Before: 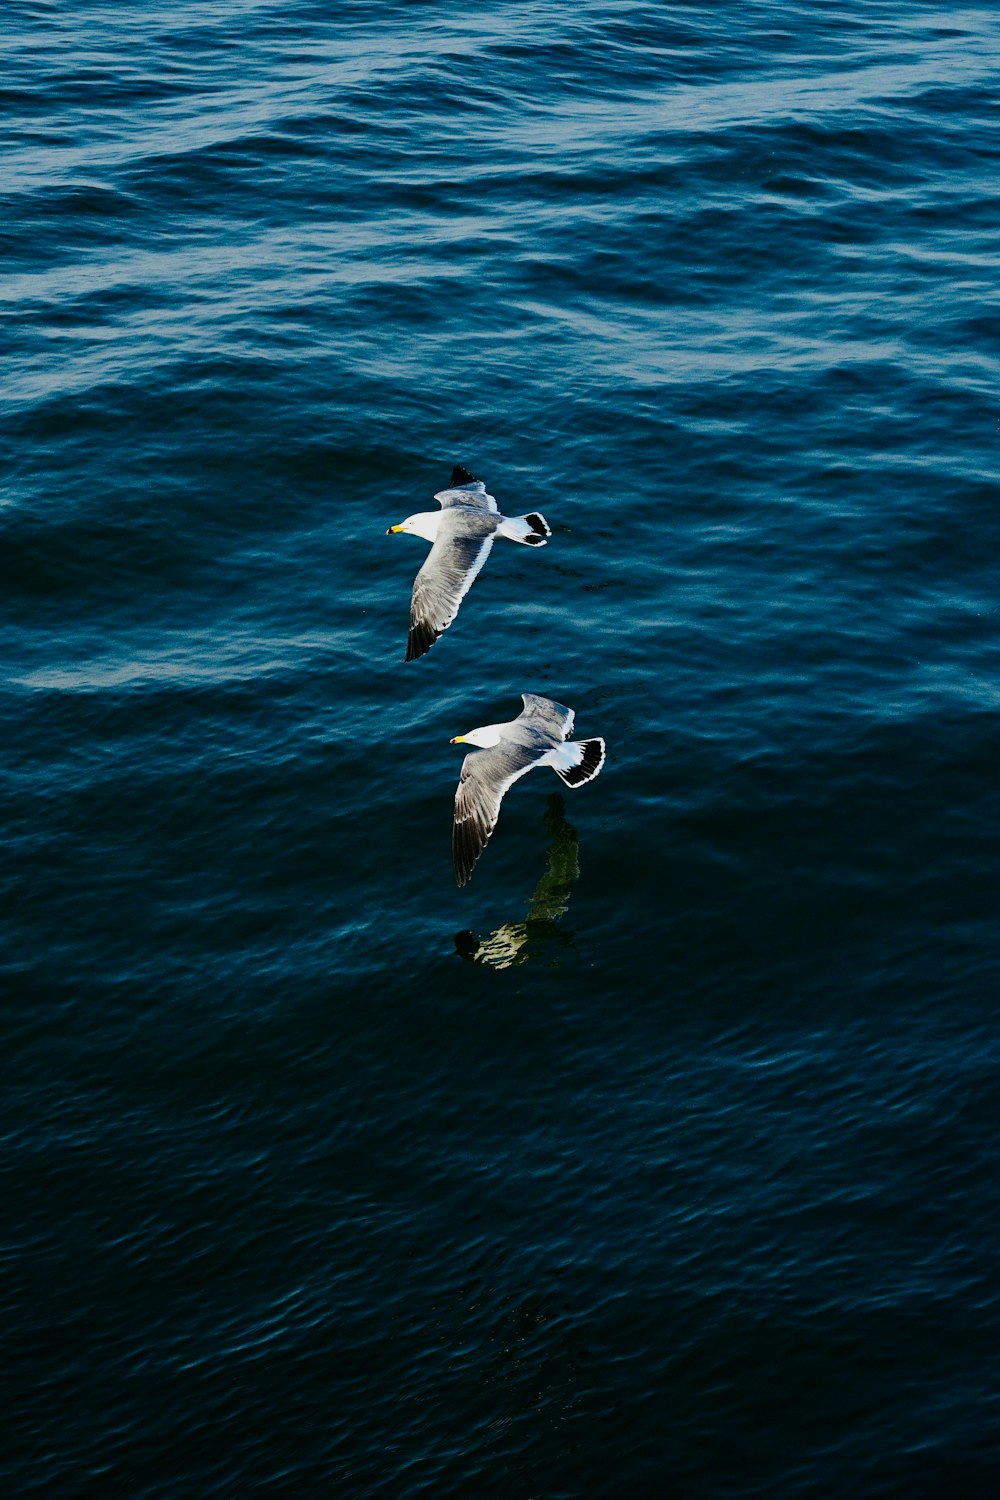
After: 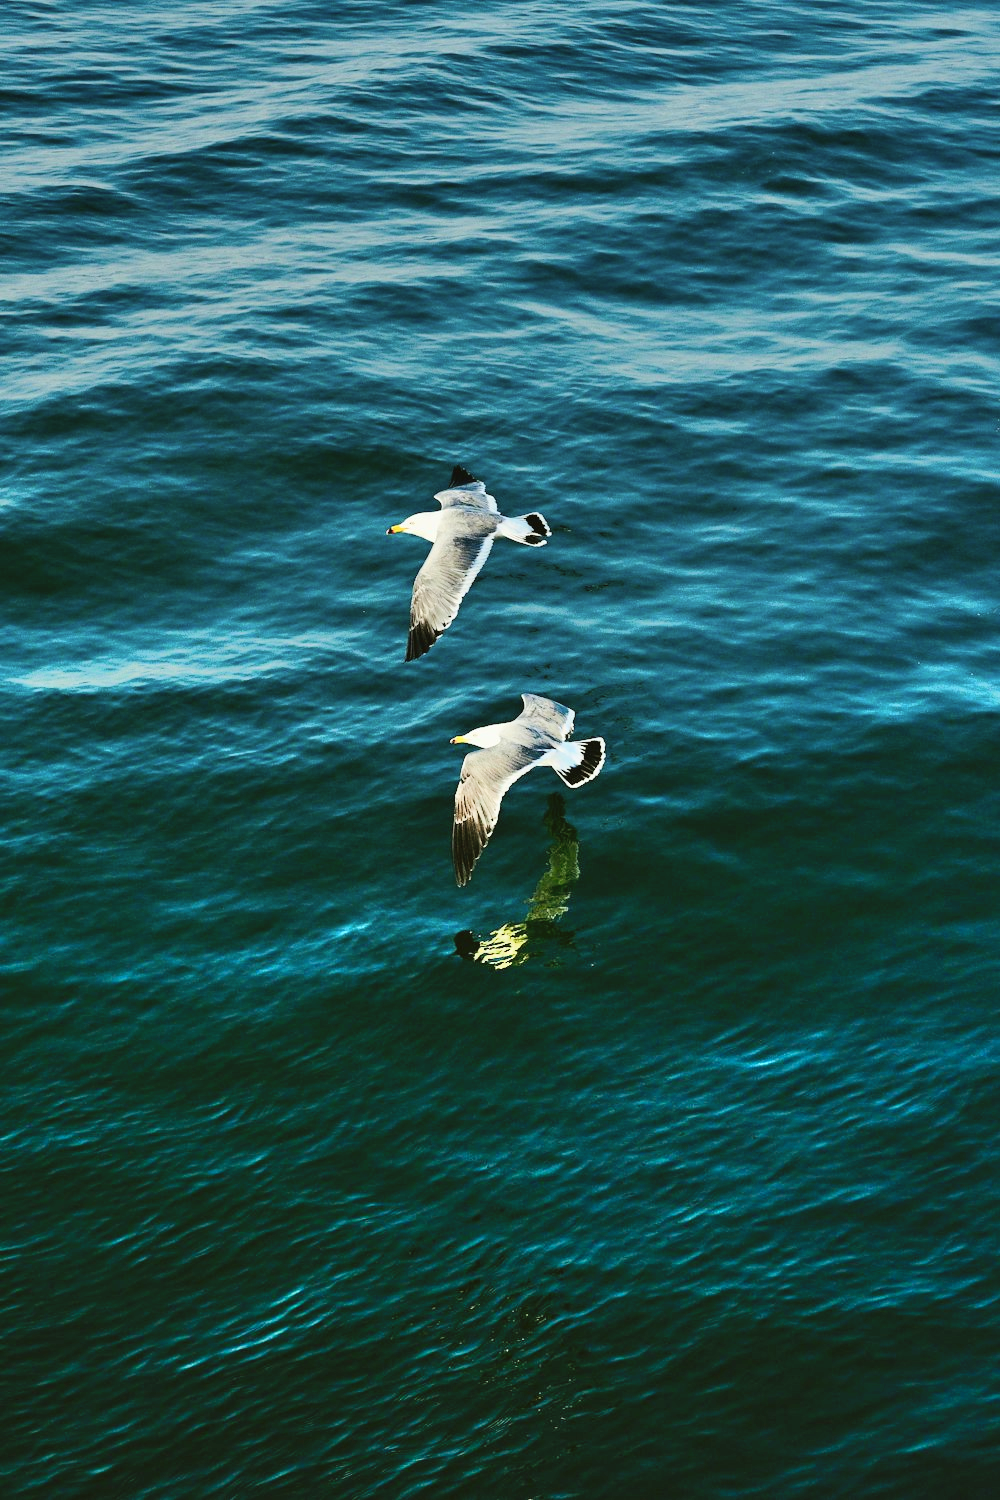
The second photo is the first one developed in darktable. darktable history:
shadows and highlights: radius 110.86, shadows 51.09, white point adjustment 9.16, highlights -4.17, highlights color adjustment 32.2%, soften with gaussian
color balance: mode lift, gamma, gain (sRGB), lift [1.04, 1, 1, 0.97], gamma [1.01, 1, 1, 0.97], gain [0.96, 1, 1, 0.97]
